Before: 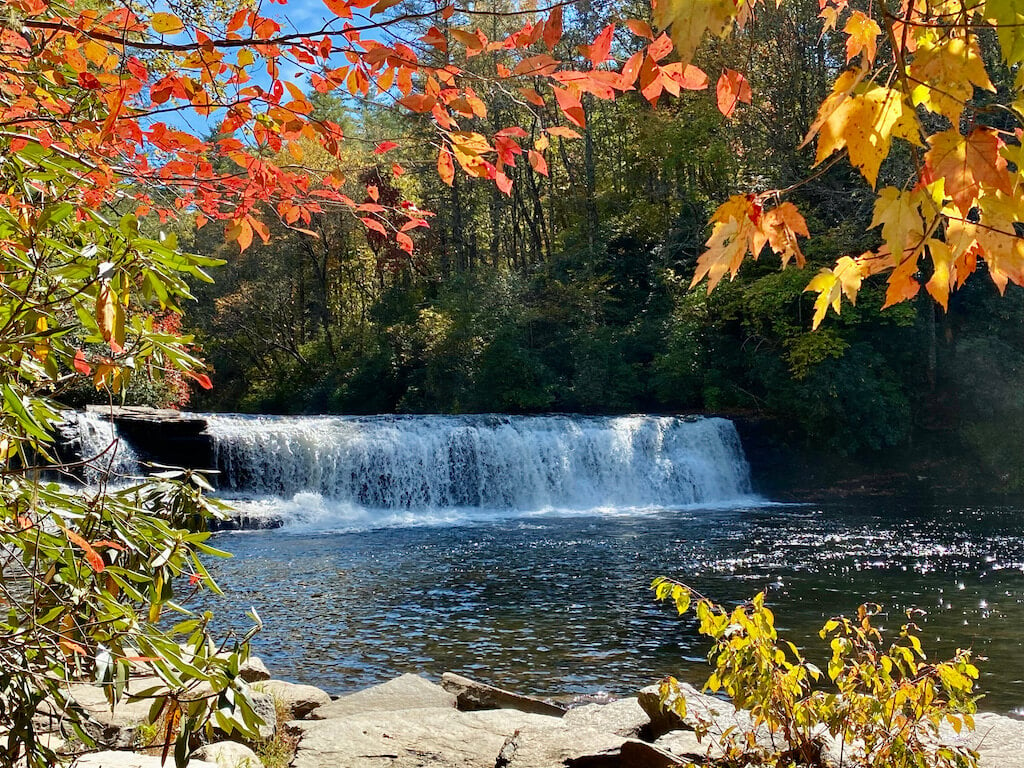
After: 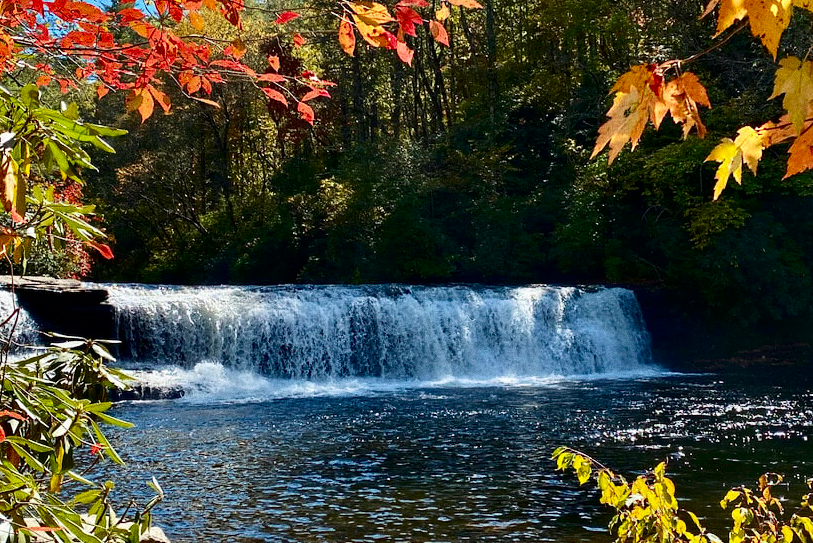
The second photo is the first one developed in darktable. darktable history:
contrast brightness saturation: contrast 0.2, brightness -0.11, saturation 0.1
grain: strength 26%
crop: left 9.712%, top 16.928%, right 10.845%, bottom 12.332%
